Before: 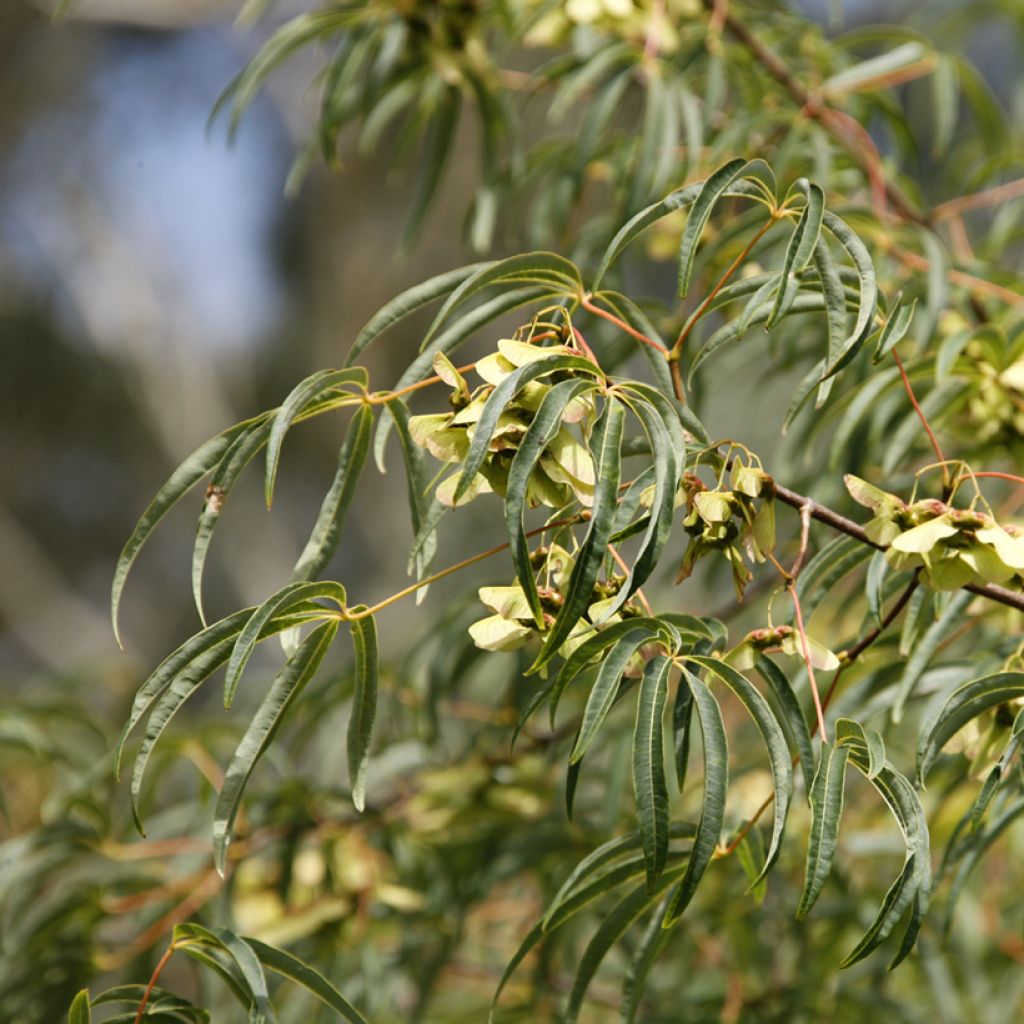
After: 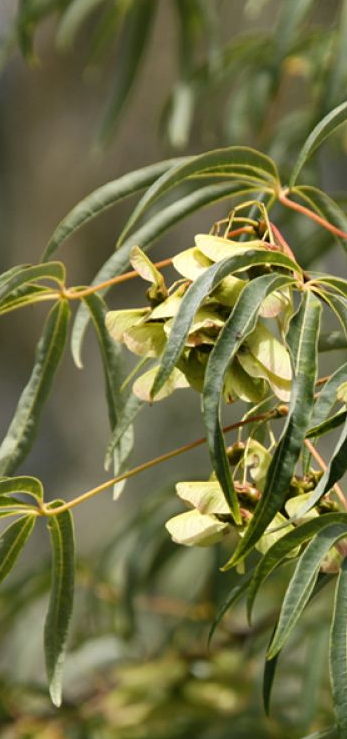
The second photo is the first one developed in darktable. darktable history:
crop and rotate: left 29.631%, top 10.283%, right 36.456%, bottom 17.476%
